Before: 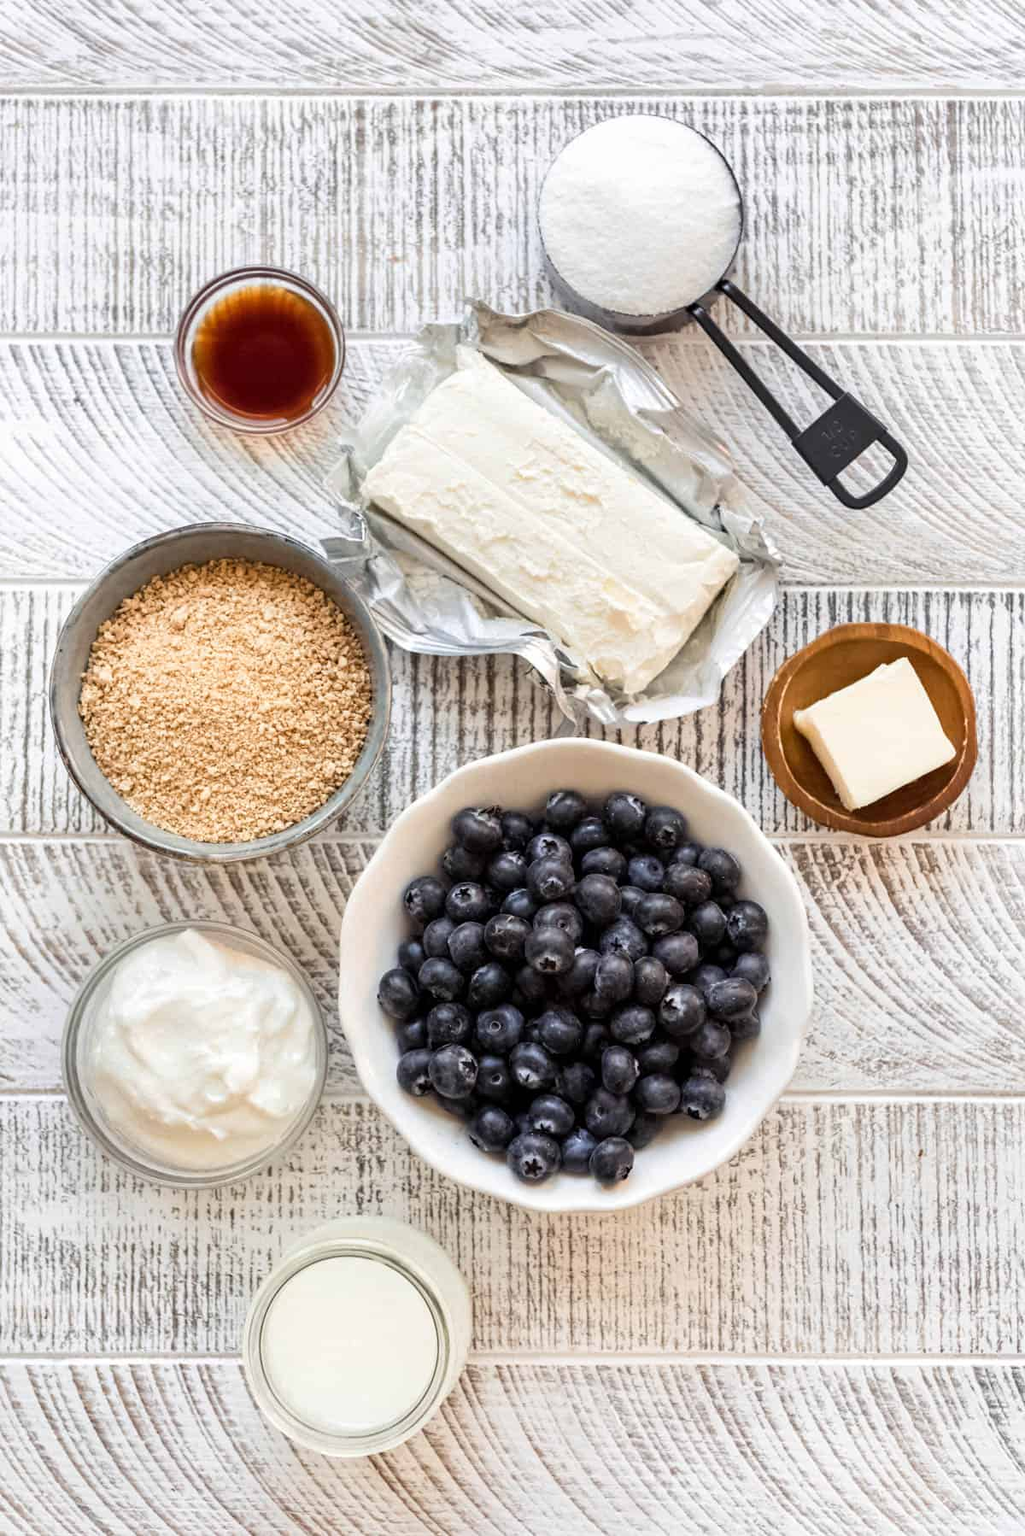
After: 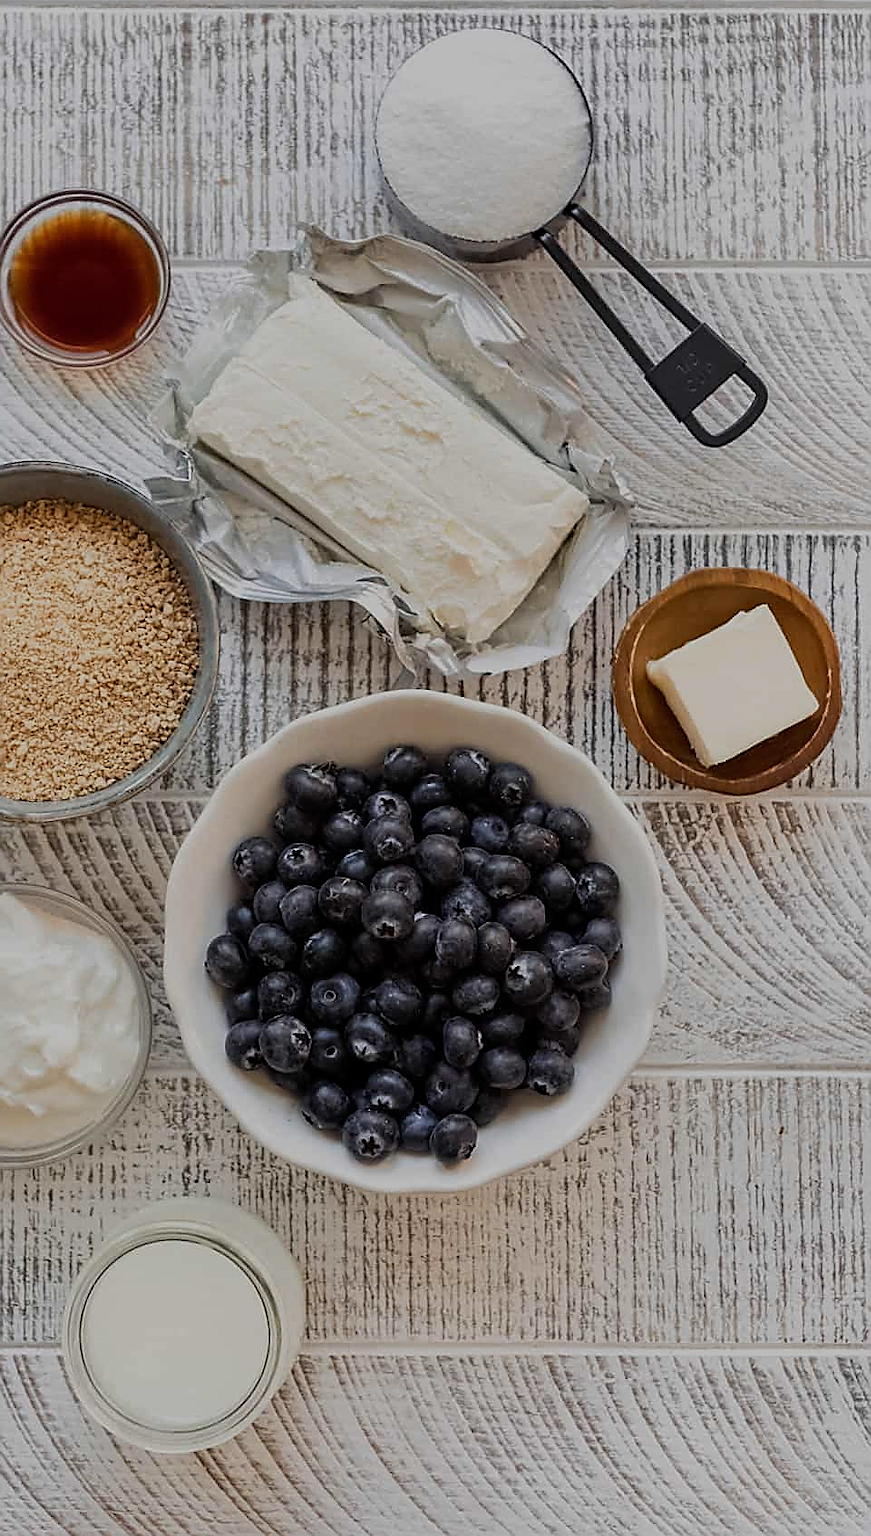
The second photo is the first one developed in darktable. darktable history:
exposure: exposure -1.001 EV, compensate highlight preservation false
sharpen: radius 1.406, amount 1.267, threshold 0.718
crop and rotate: left 18.002%, top 5.774%, right 1.848%
